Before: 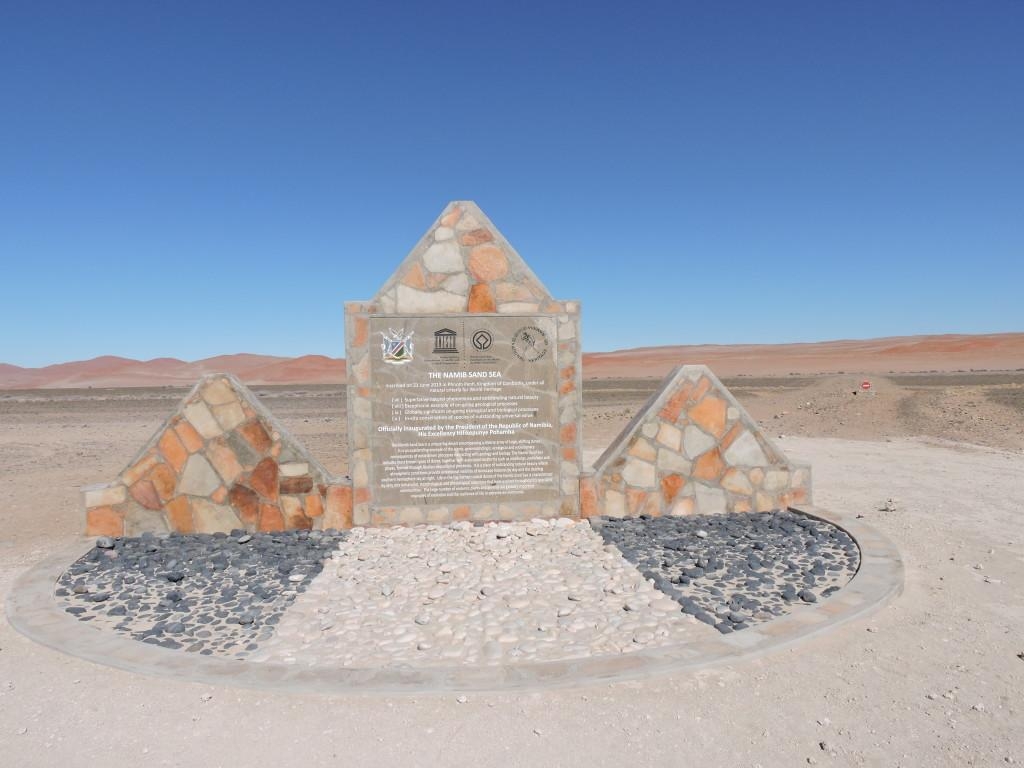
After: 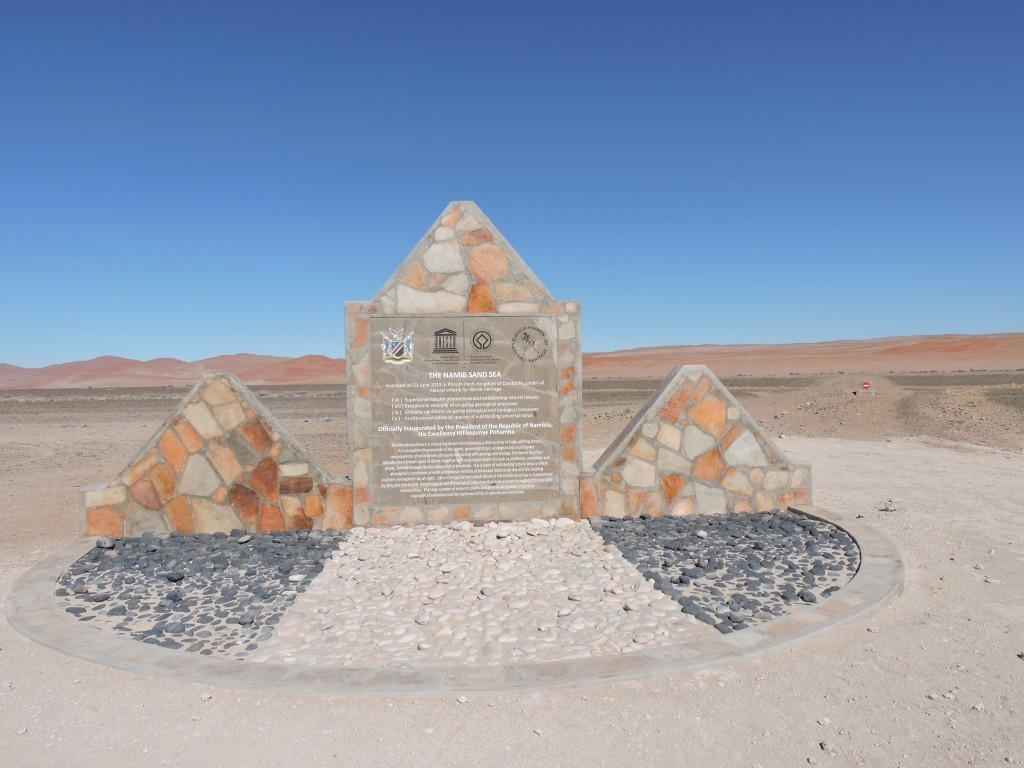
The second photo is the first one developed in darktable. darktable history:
shadows and highlights: shadows 25.24, highlights -24.4
